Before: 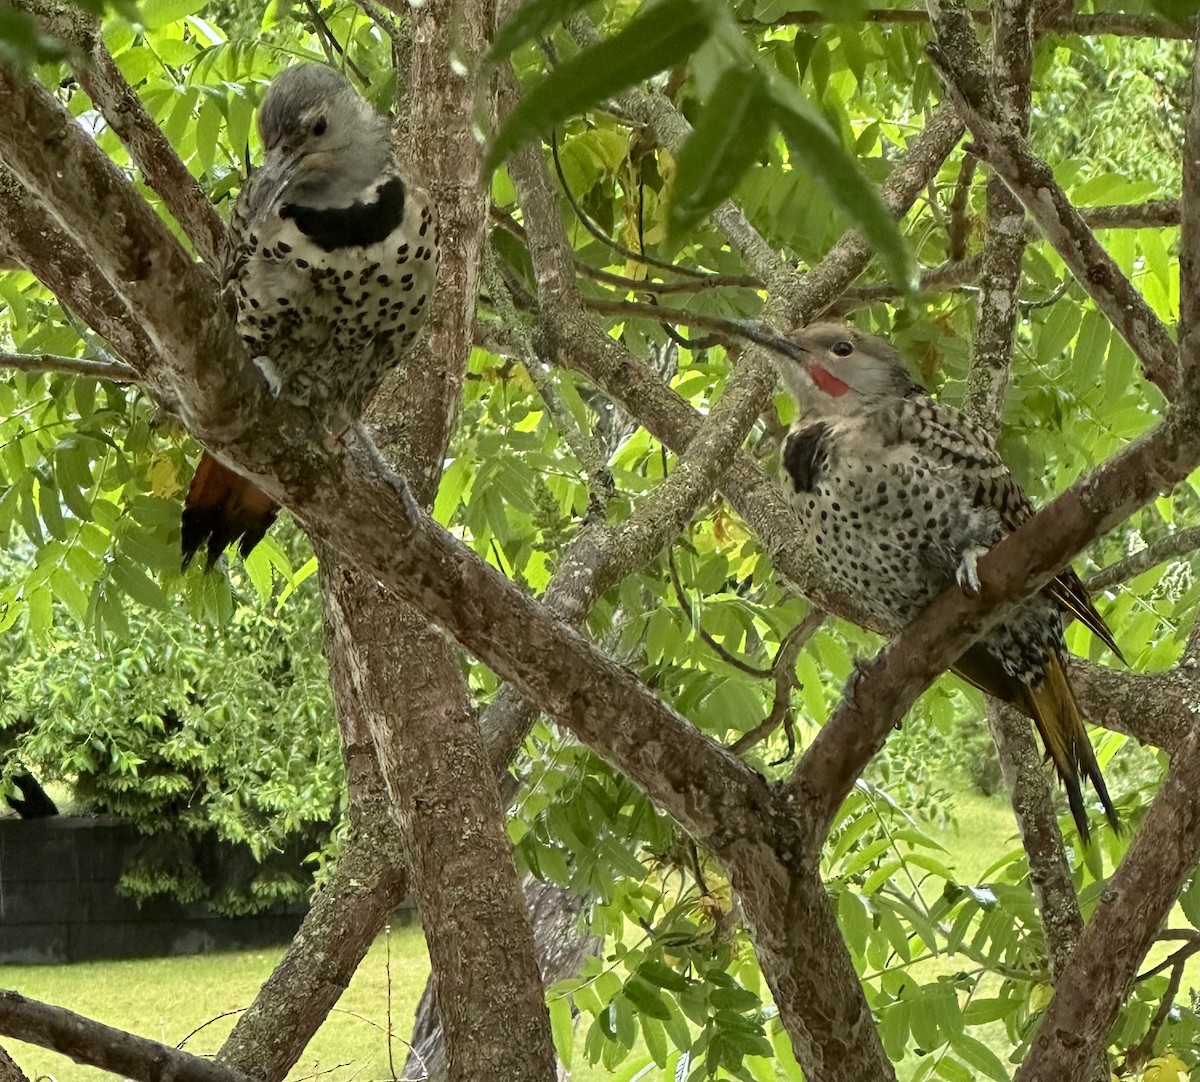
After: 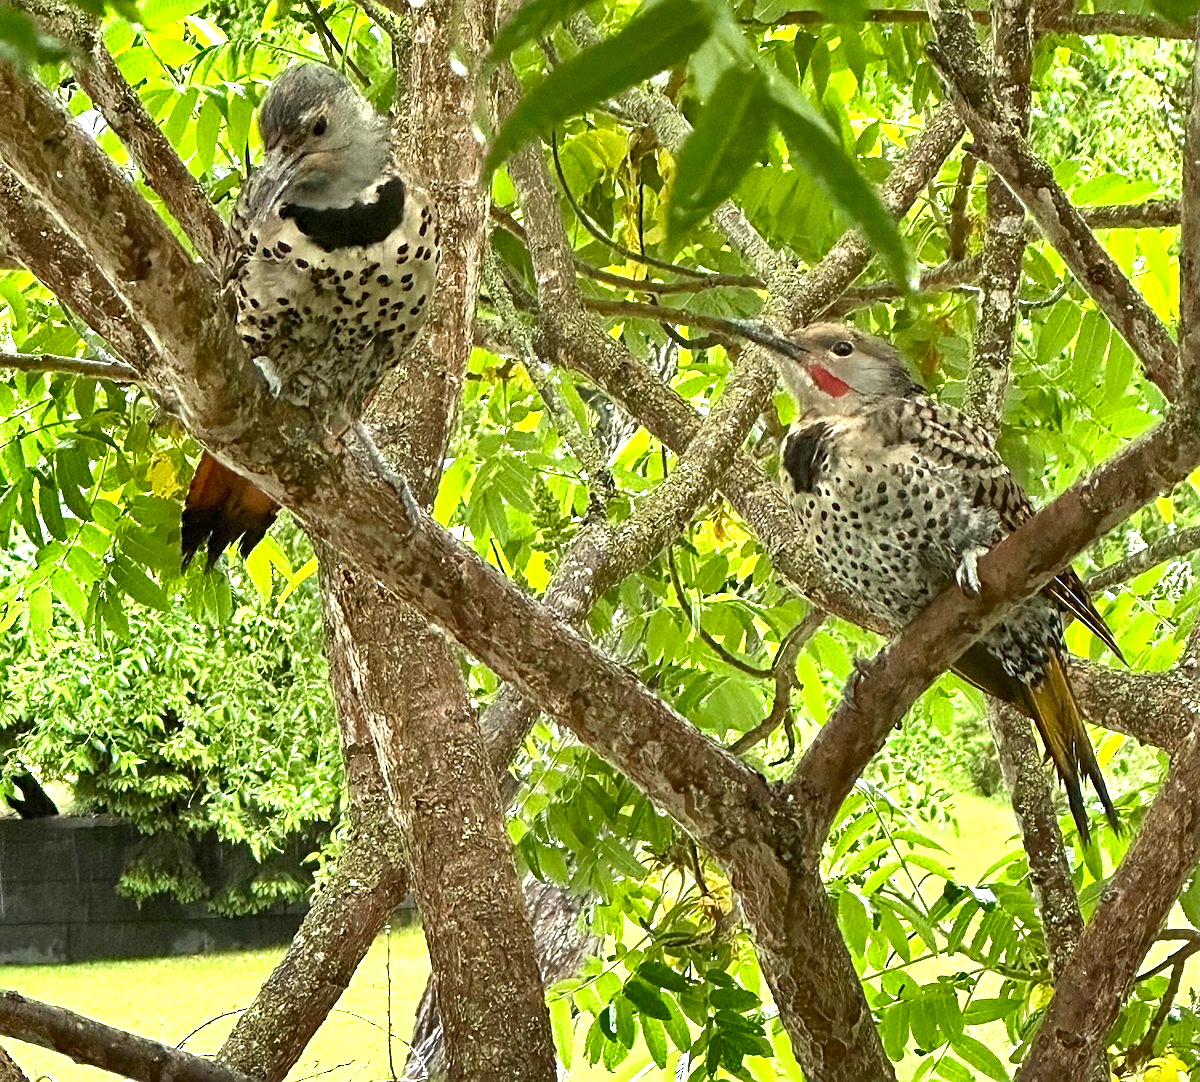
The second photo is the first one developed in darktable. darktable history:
sharpen: on, module defaults
exposure: black level correction 0, exposure 1.097 EV, compensate exposure bias true, compensate highlight preservation false
shadows and highlights: shadows 30.63, highlights -63.24, soften with gaussian
